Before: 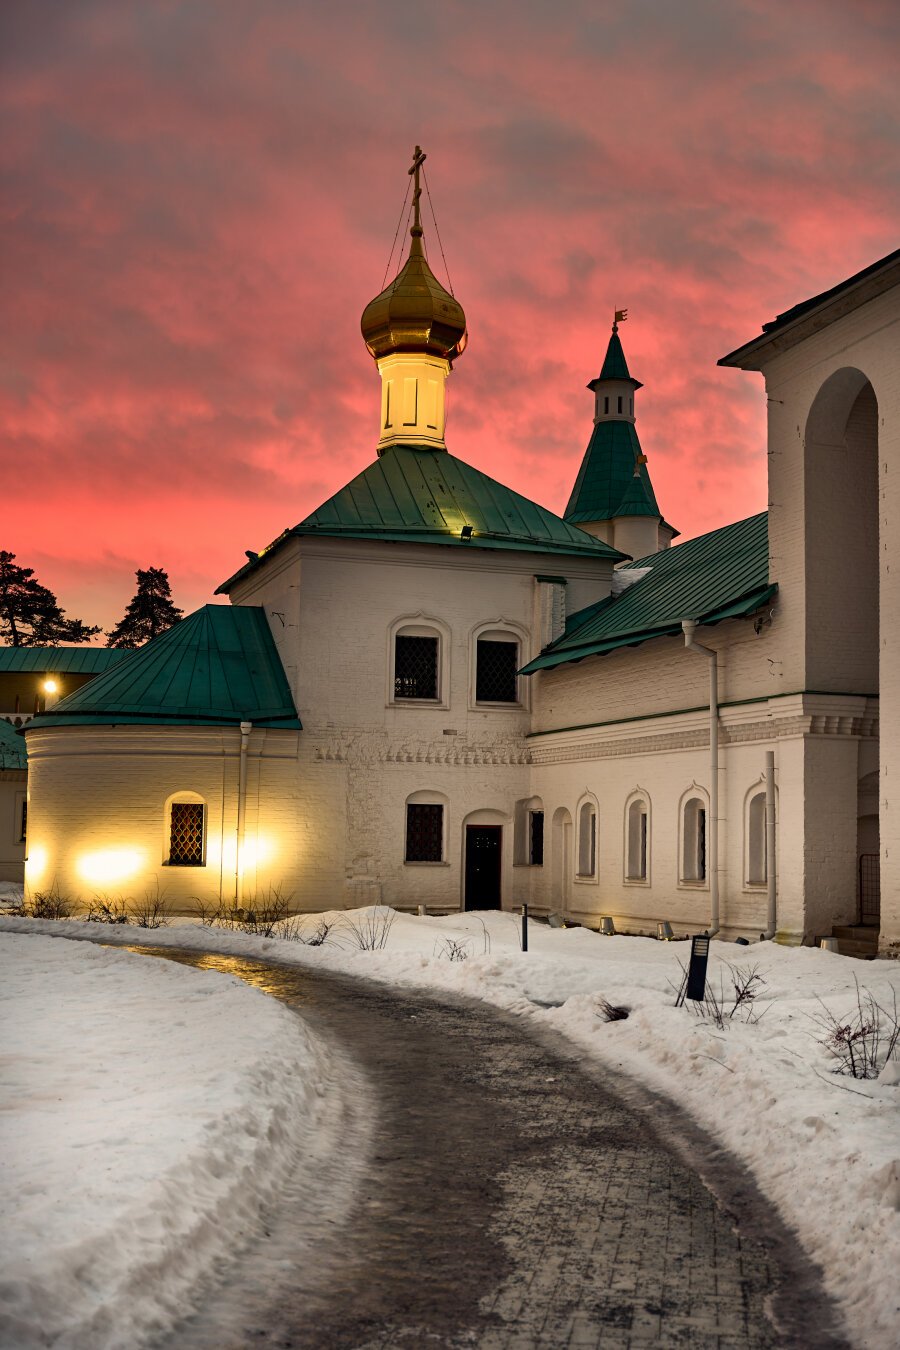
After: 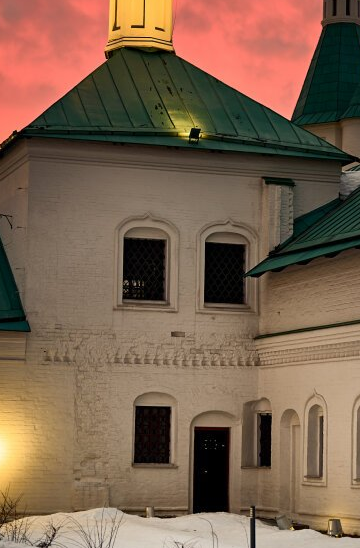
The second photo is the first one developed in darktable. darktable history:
crop: left 30.323%, top 29.504%, right 29.622%, bottom 29.891%
